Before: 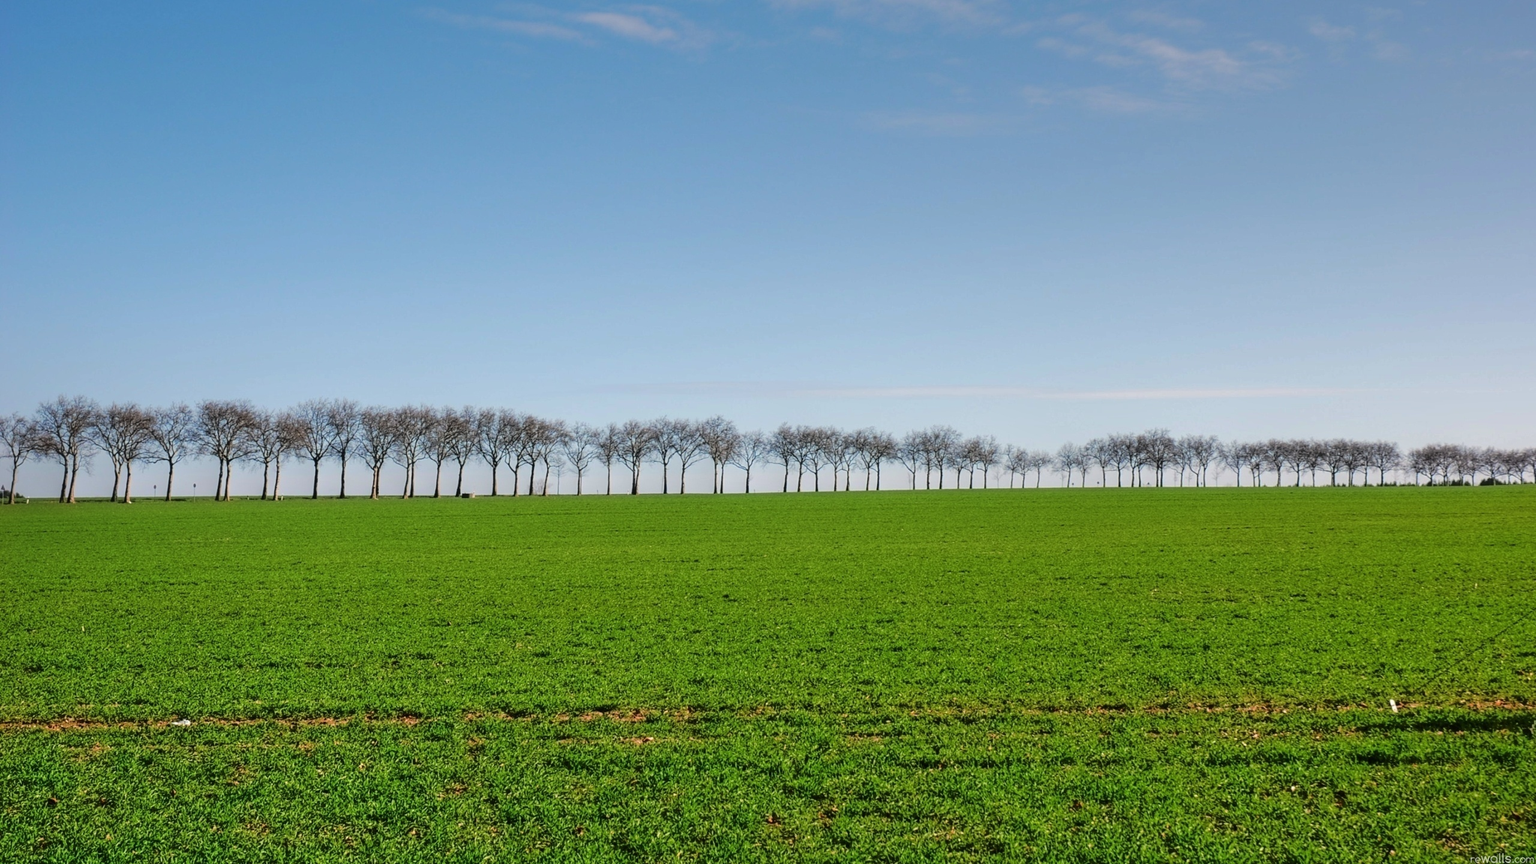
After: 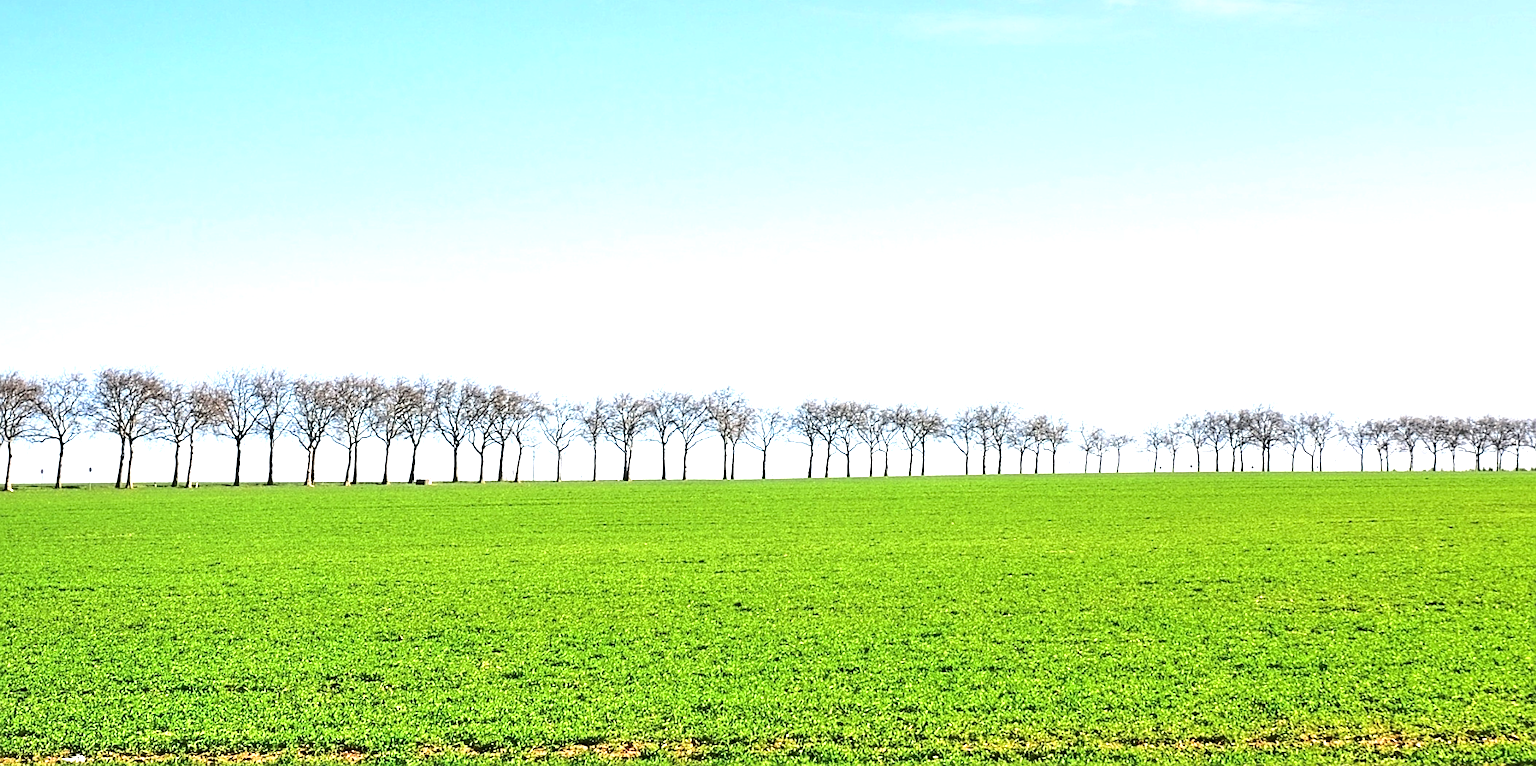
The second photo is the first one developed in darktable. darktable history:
exposure: black level correction 0, exposure 1.569 EV, compensate exposure bias true, compensate highlight preservation false
crop: left 7.872%, top 11.651%, right 10.029%, bottom 15.472%
sharpen: on, module defaults
